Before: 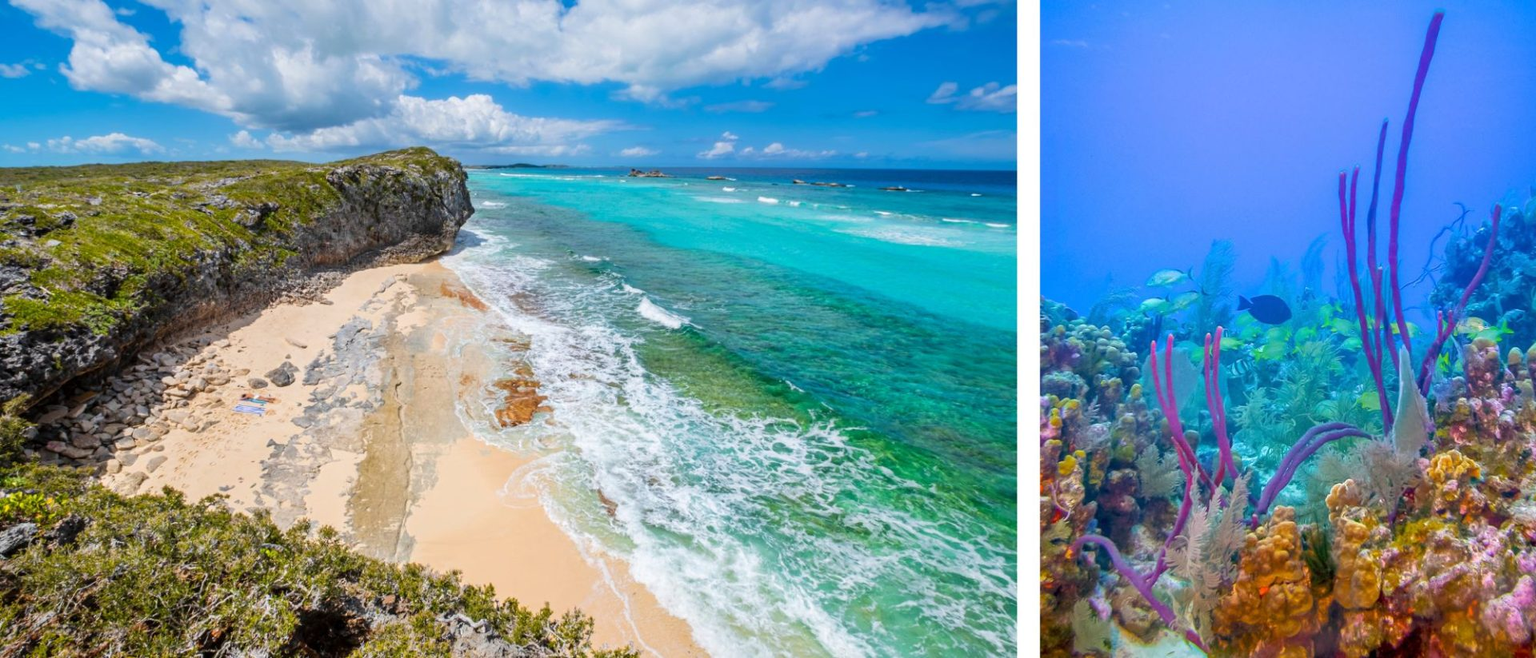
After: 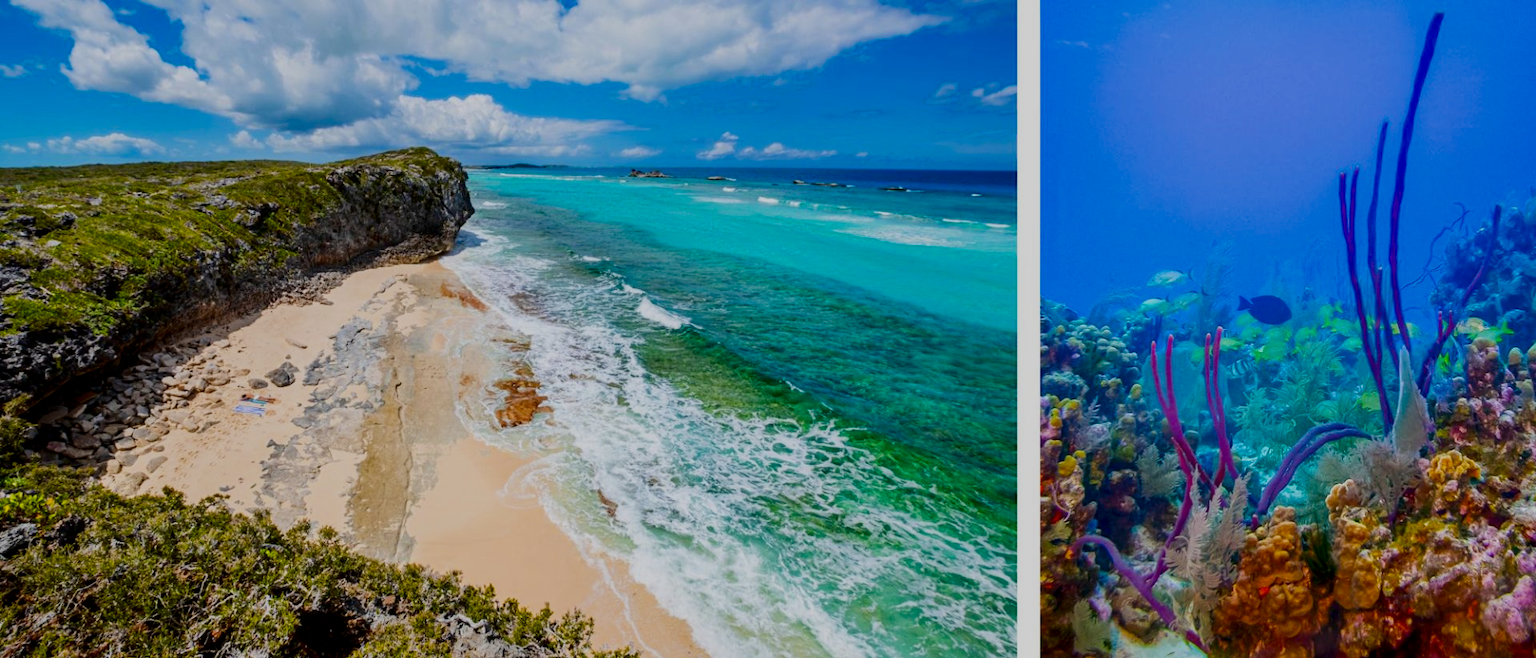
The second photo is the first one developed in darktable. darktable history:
contrast brightness saturation: contrast 0.134, brightness -0.225, saturation 0.143
filmic rgb: black relative exposure -7.65 EV, white relative exposure 4.56 EV, hardness 3.61
color zones: curves: ch0 [(0.068, 0.464) (0.25, 0.5) (0.48, 0.508) (0.75, 0.536) (0.886, 0.476) (0.967, 0.456)]; ch1 [(0.066, 0.456) (0.25, 0.5) (0.616, 0.508) (0.746, 0.56) (0.934, 0.444)]
